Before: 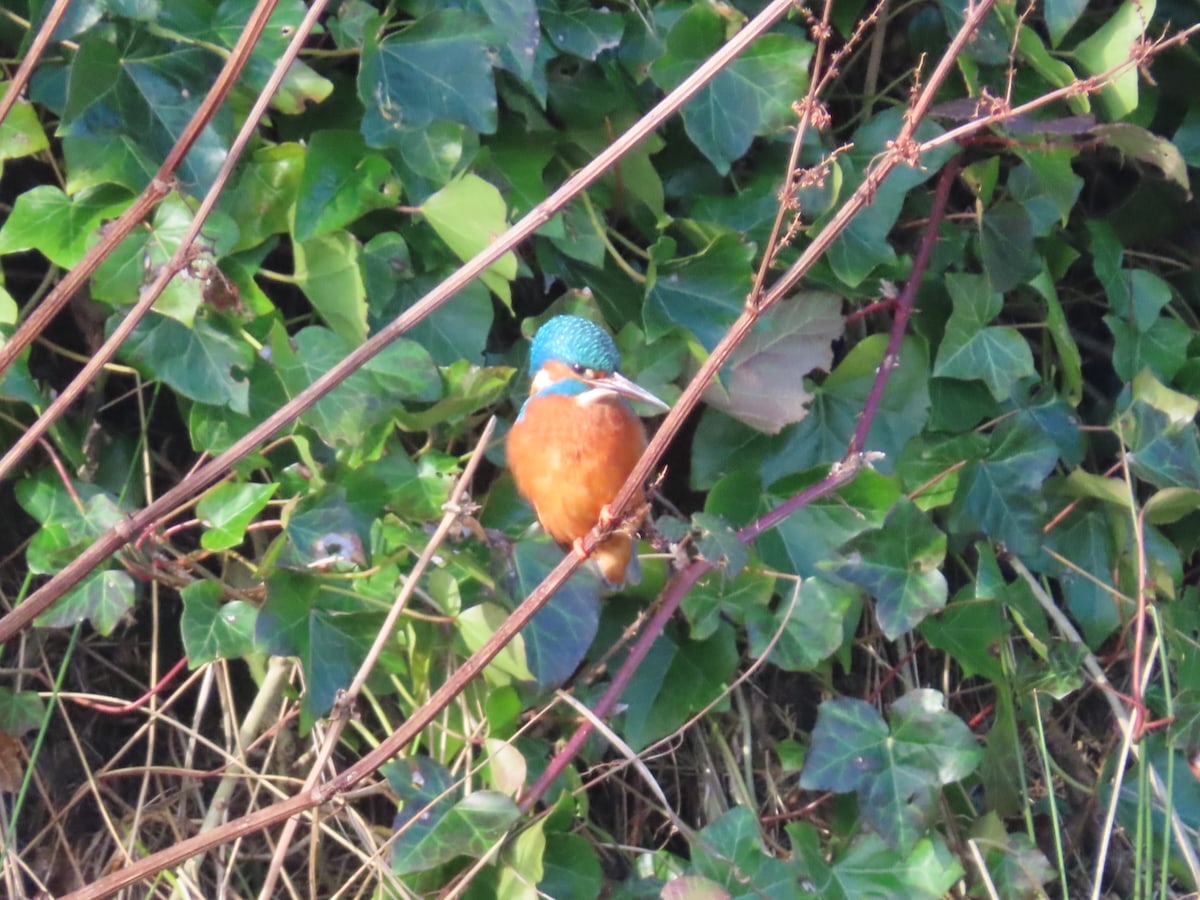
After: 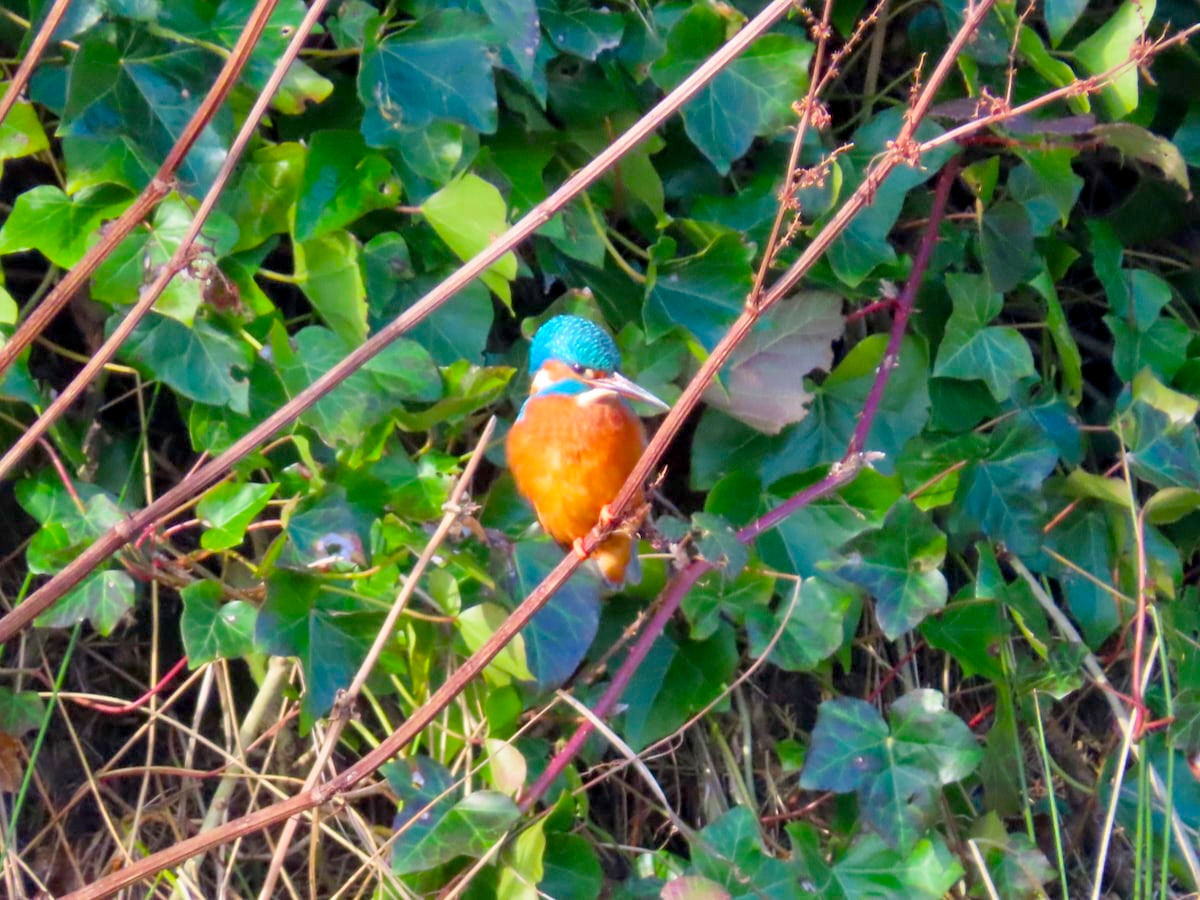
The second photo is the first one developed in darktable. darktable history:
color balance rgb: global offset › luminance -0.881%, linear chroma grading › global chroma 14.726%, perceptual saturation grading › global saturation 30.47%
